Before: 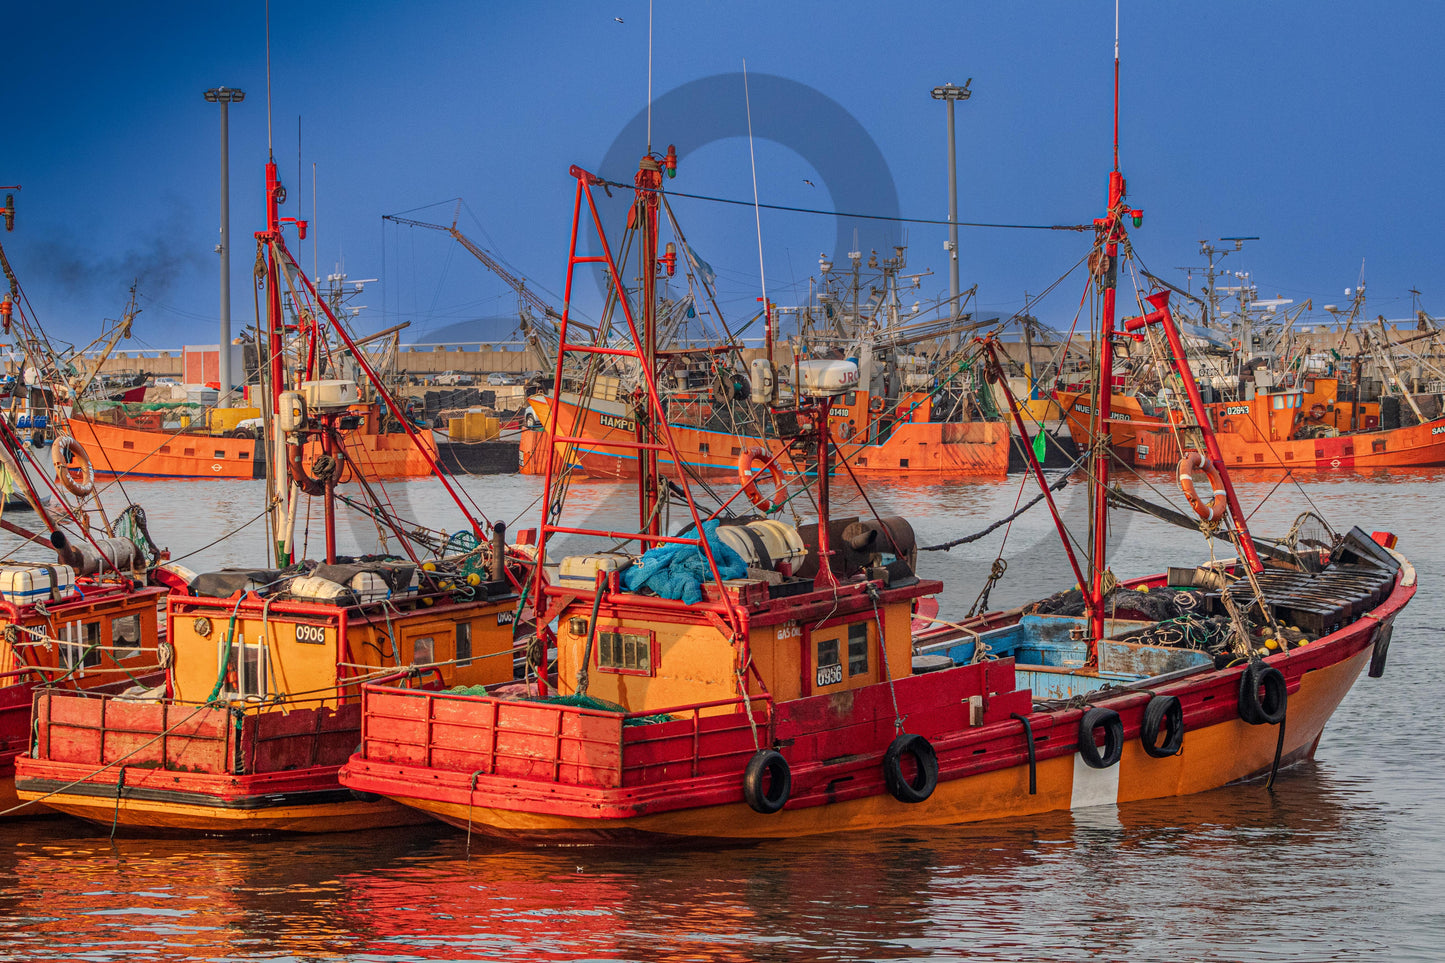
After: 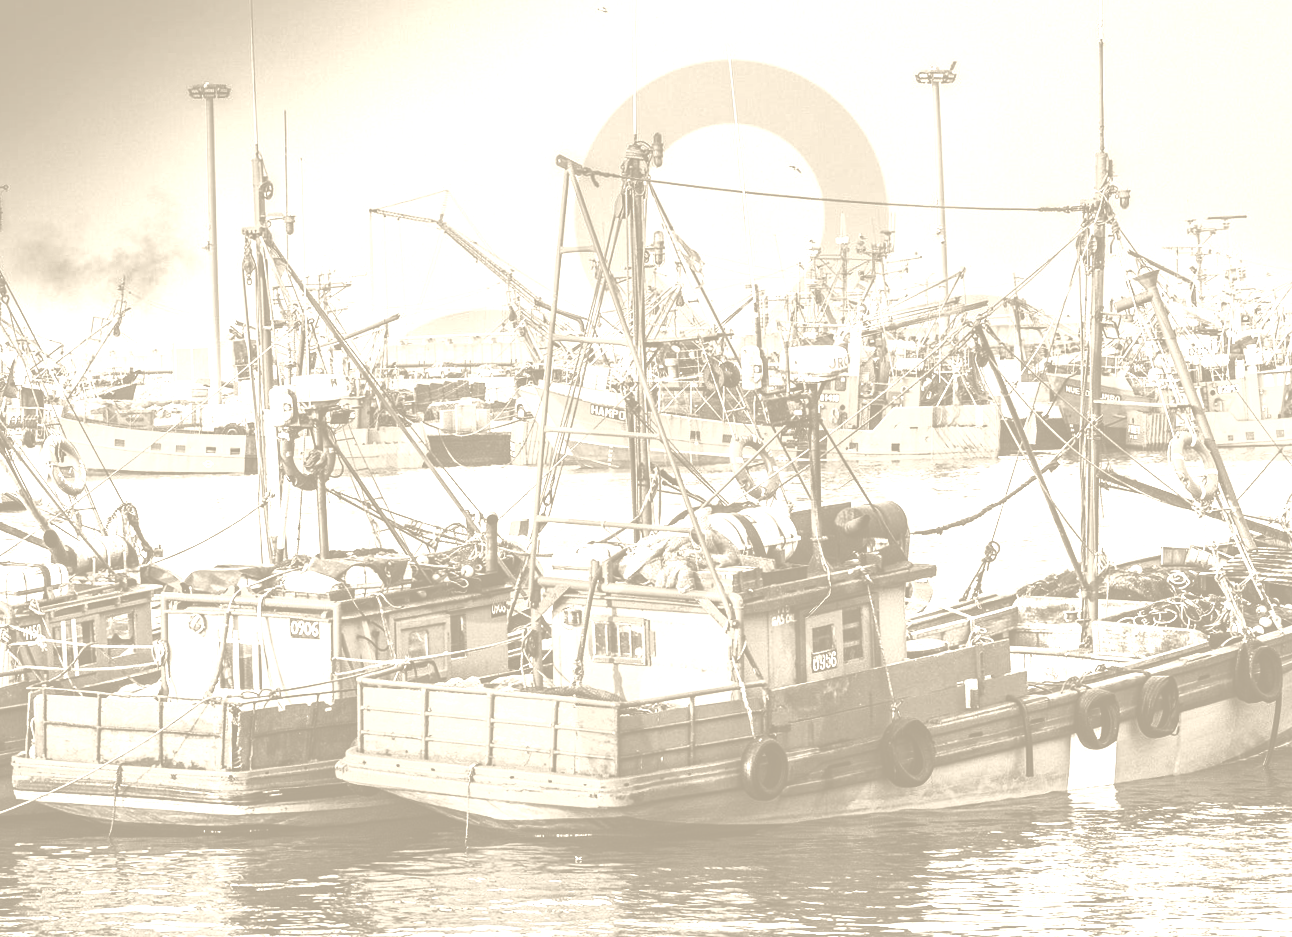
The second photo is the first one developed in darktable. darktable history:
shadows and highlights: shadows 12, white point adjustment 1.2, soften with gaussian
color zones: curves: ch0 [(0, 0.5) (0.125, 0.4) (0.25, 0.5) (0.375, 0.4) (0.5, 0.4) (0.625, 0.6) (0.75, 0.6) (0.875, 0.5)]; ch1 [(0, 0.35) (0.125, 0.45) (0.25, 0.35) (0.375, 0.35) (0.5, 0.35) (0.625, 0.35) (0.75, 0.45) (0.875, 0.35)]; ch2 [(0, 0.6) (0.125, 0.5) (0.25, 0.5) (0.375, 0.6) (0.5, 0.6) (0.625, 0.5) (0.75, 0.5) (0.875, 0.5)]
exposure: black level correction -0.002, exposure 0.54 EV, compensate highlight preservation false
colorize: hue 36°, saturation 71%, lightness 80.79%
contrast brightness saturation: contrast 0.5, saturation -0.1
crop: right 9.509%, bottom 0.031%
rotate and perspective: rotation -1°, crop left 0.011, crop right 0.989, crop top 0.025, crop bottom 0.975
